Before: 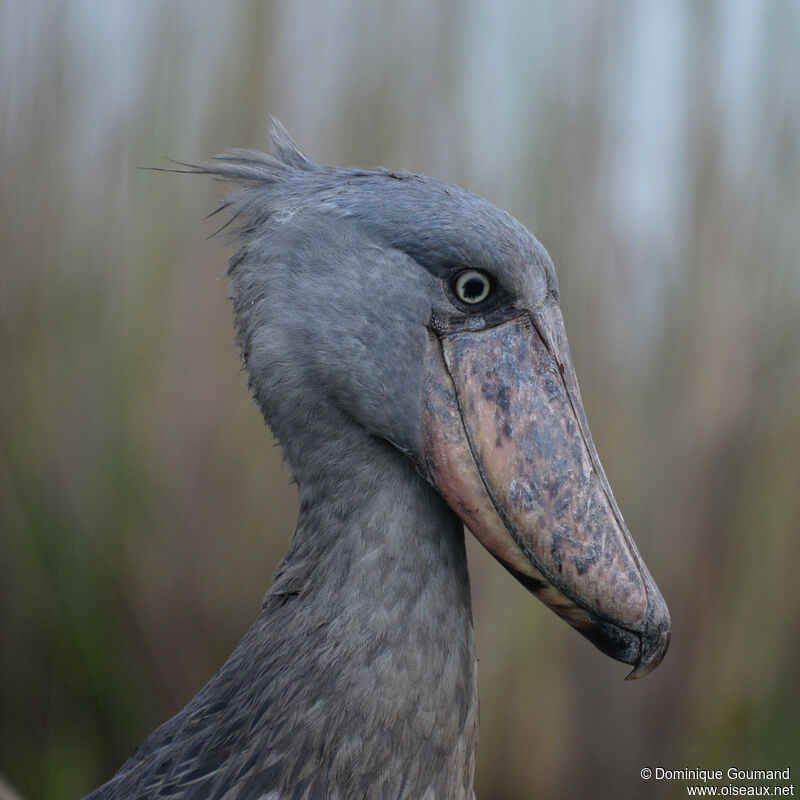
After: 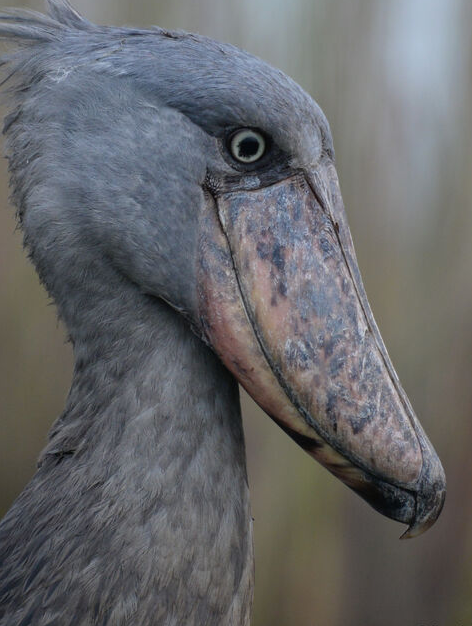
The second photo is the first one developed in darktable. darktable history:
crop and rotate: left 28.126%, top 17.737%, right 12.809%, bottom 3.947%
